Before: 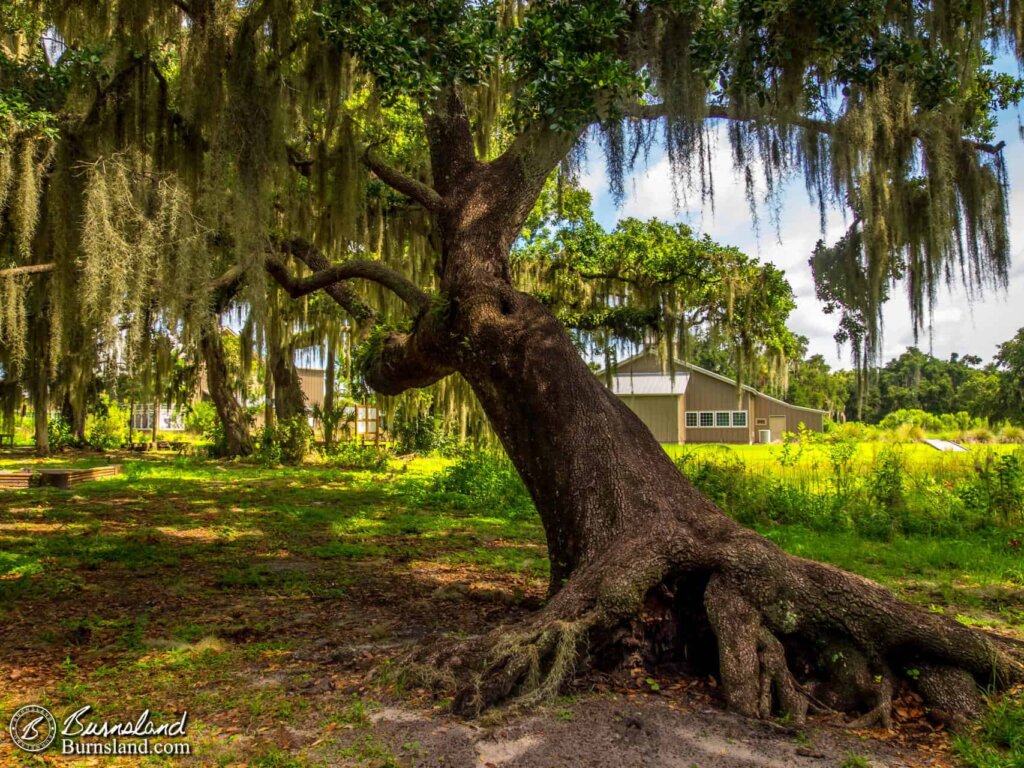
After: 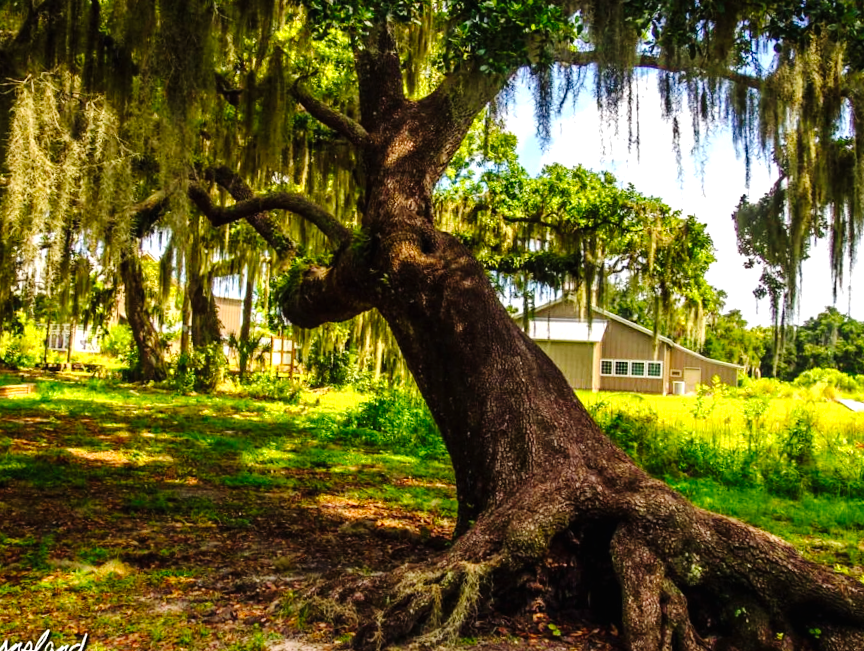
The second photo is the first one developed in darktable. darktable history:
exposure: black level correction 0, exposure 0.698 EV, compensate highlight preservation false
tone curve: curves: ch0 [(0, 0) (0.003, 0.007) (0.011, 0.009) (0.025, 0.014) (0.044, 0.022) (0.069, 0.029) (0.1, 0.037) (0.136, 0.052) (0.177, 0.083) (0.224, 0.121) (0.277, 0.177) (0.335, 0.258) (0.399, 0.351) (0.468, 0.454) (0.543, 0.557) (0.623, 0.654) (0.709, 0.744) (0.801, 0.825) (0.898, 0.909) (1, 1)], preserve colors none
crop and rotate: angle -2.9°, left 5.355%, top 5.211%, right 4.666%, bottom 4.292%
